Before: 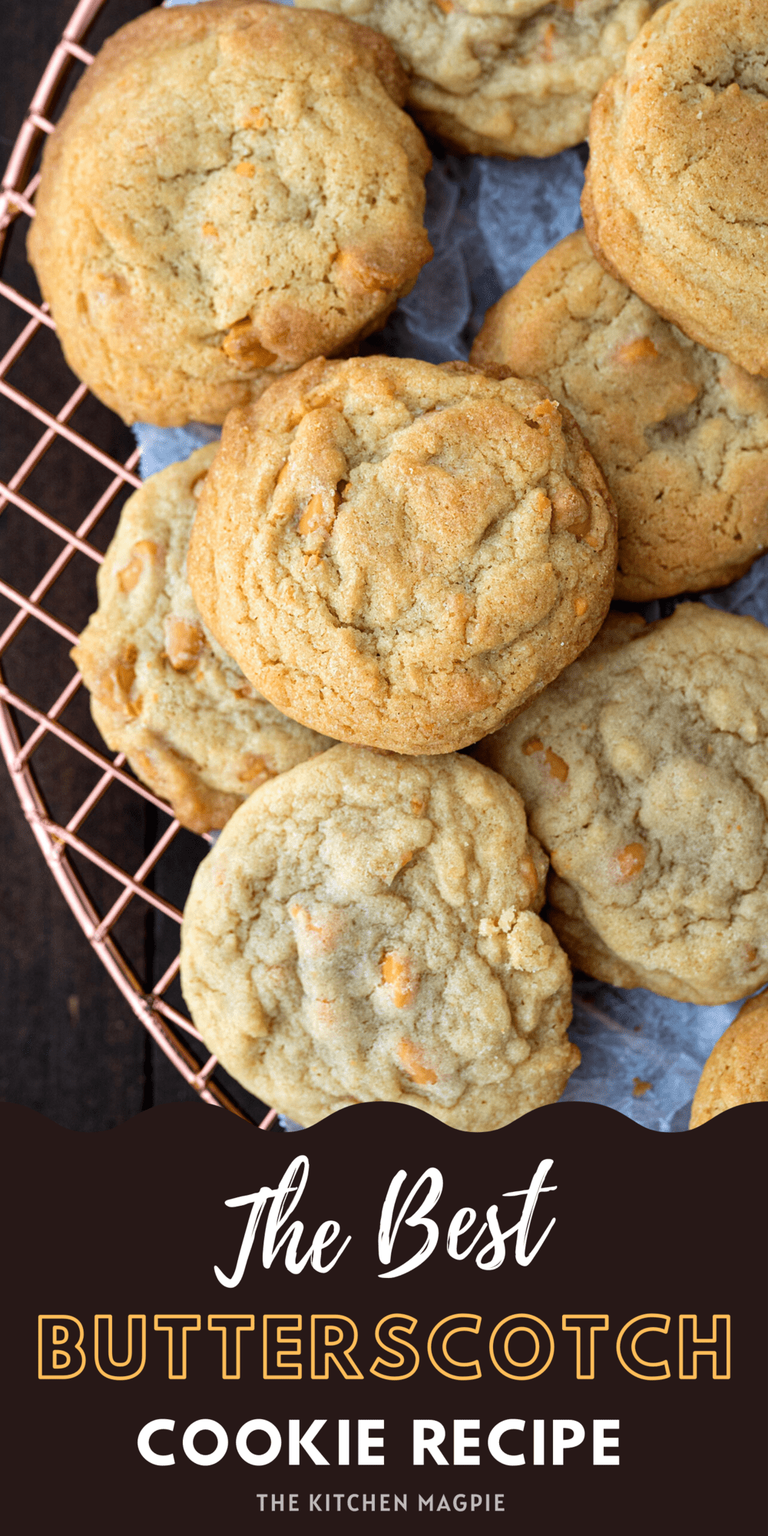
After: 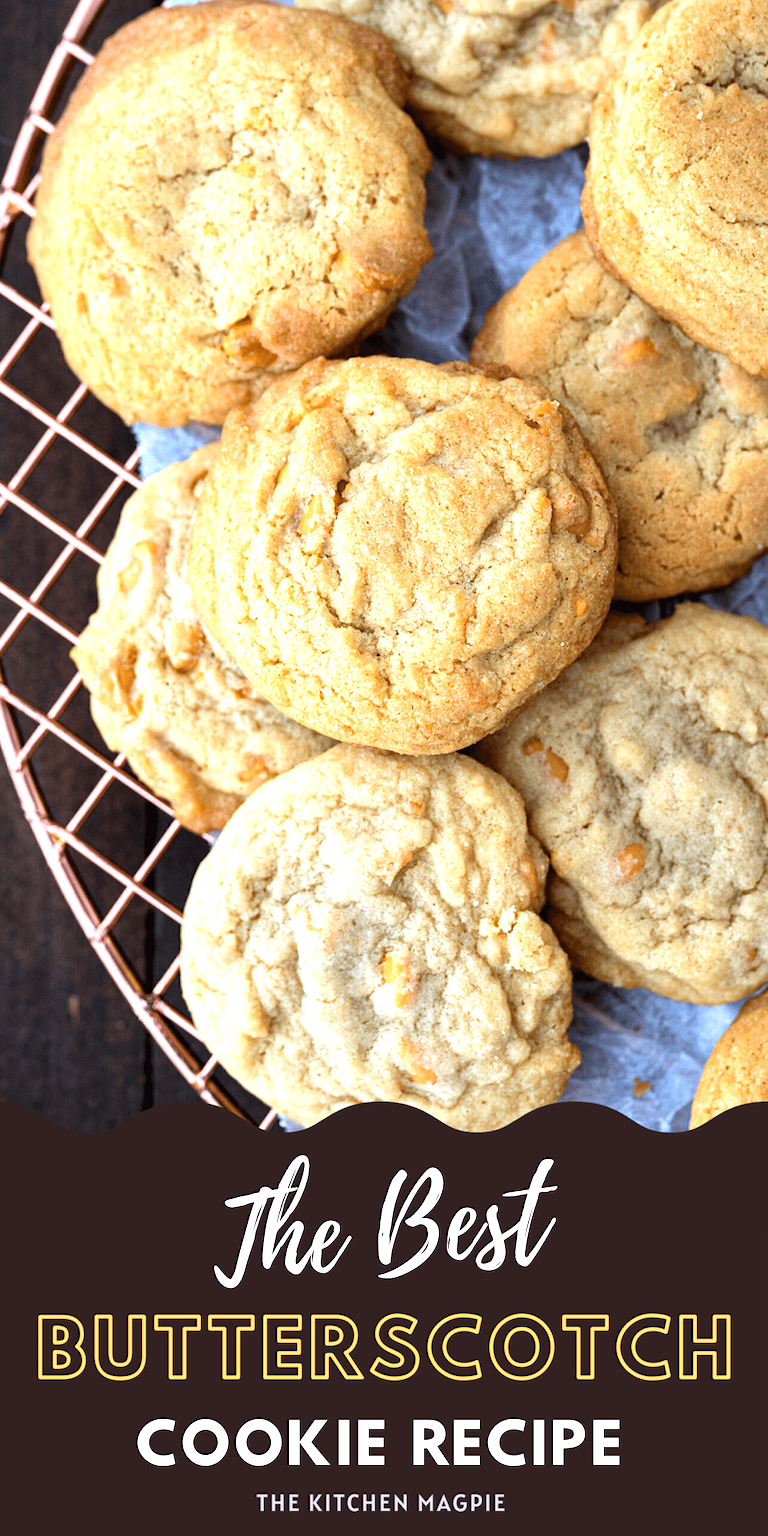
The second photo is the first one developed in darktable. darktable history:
white balance: red 0.984, blue 1.059
exposure: exposure 0.77 EV, compensate highlight preservation false
